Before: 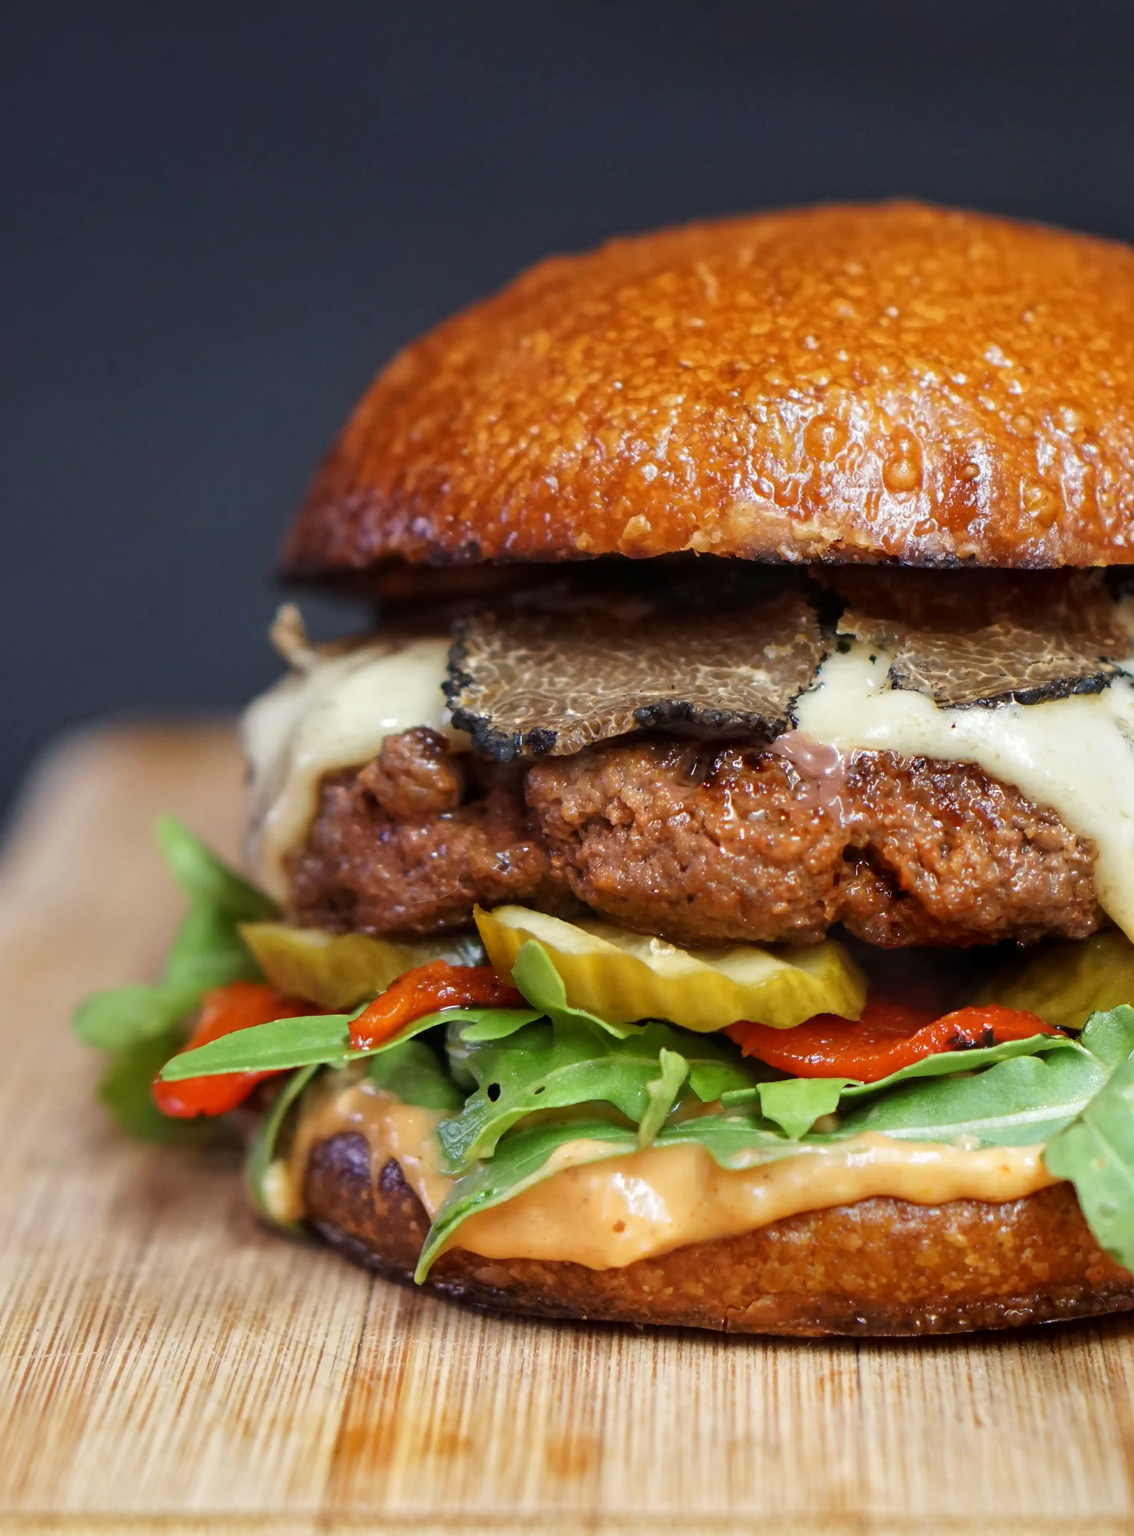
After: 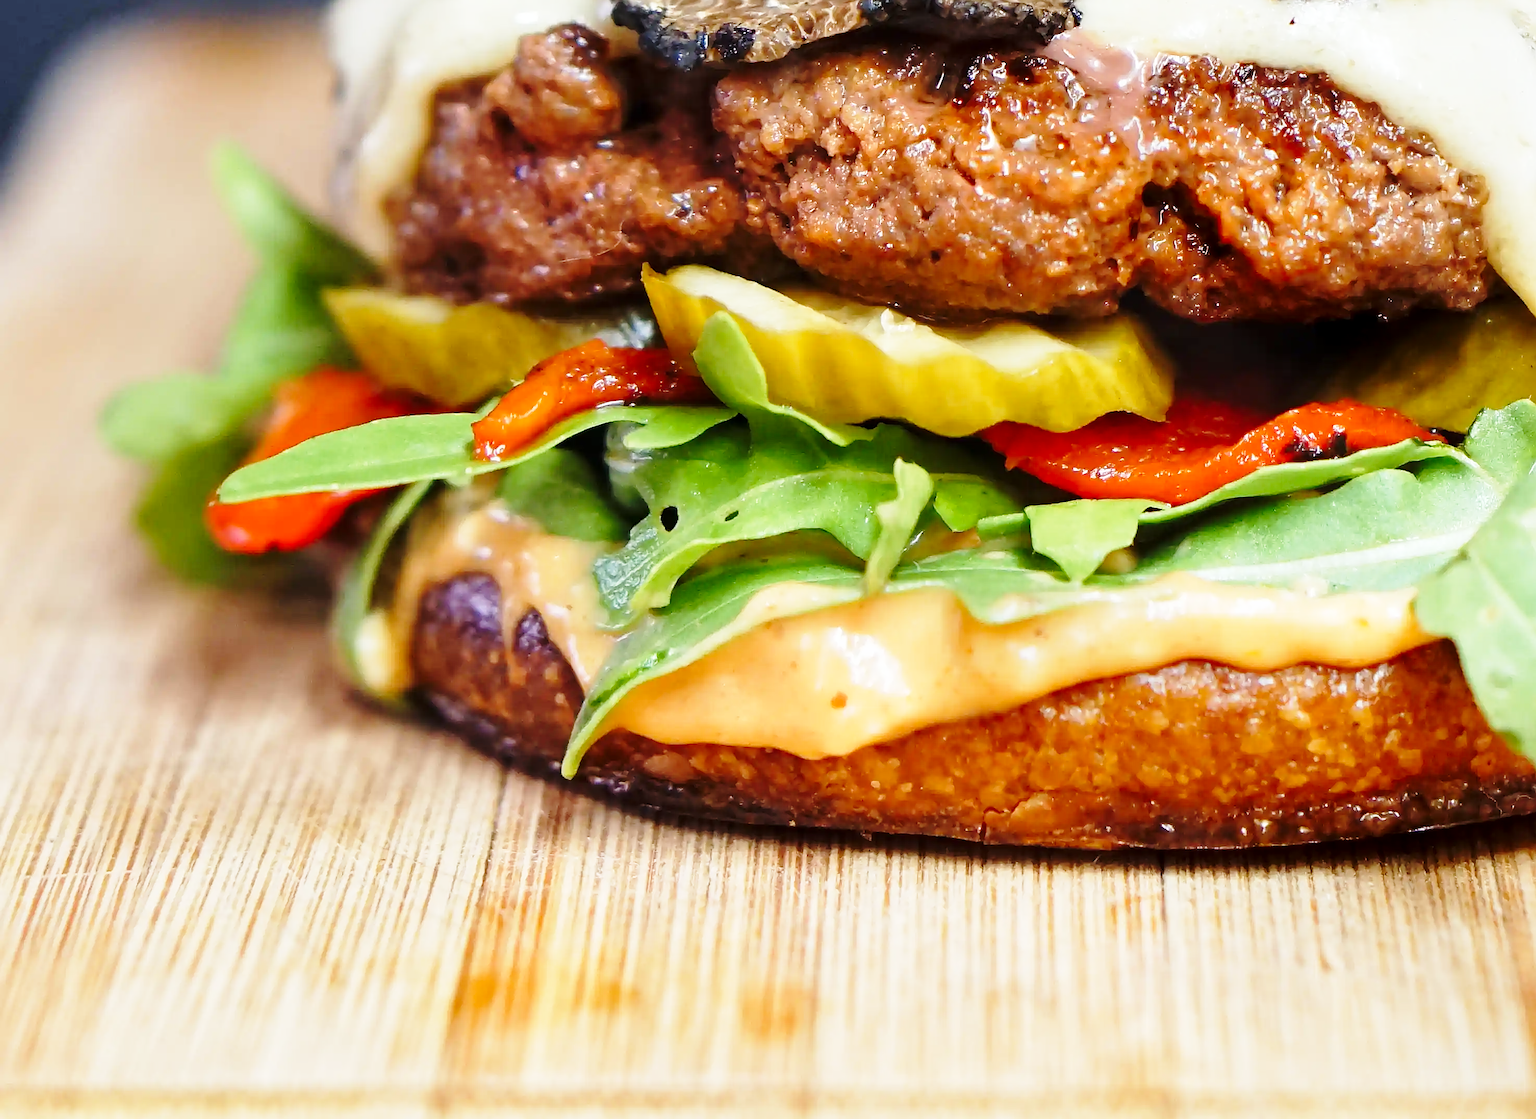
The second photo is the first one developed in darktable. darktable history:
sharpen: radius 1.4, amount 1.25, threshold 0.7
white balance: red 0.986, blue 1.01
crop and rotate: top 46.237%
base curve: curves: ch0 [(0, 0) (0.028, 0.03) (0.121, 0.232) (0.46, 0.748) (0.859, 0.968) (1, 1)], preserve colors none
